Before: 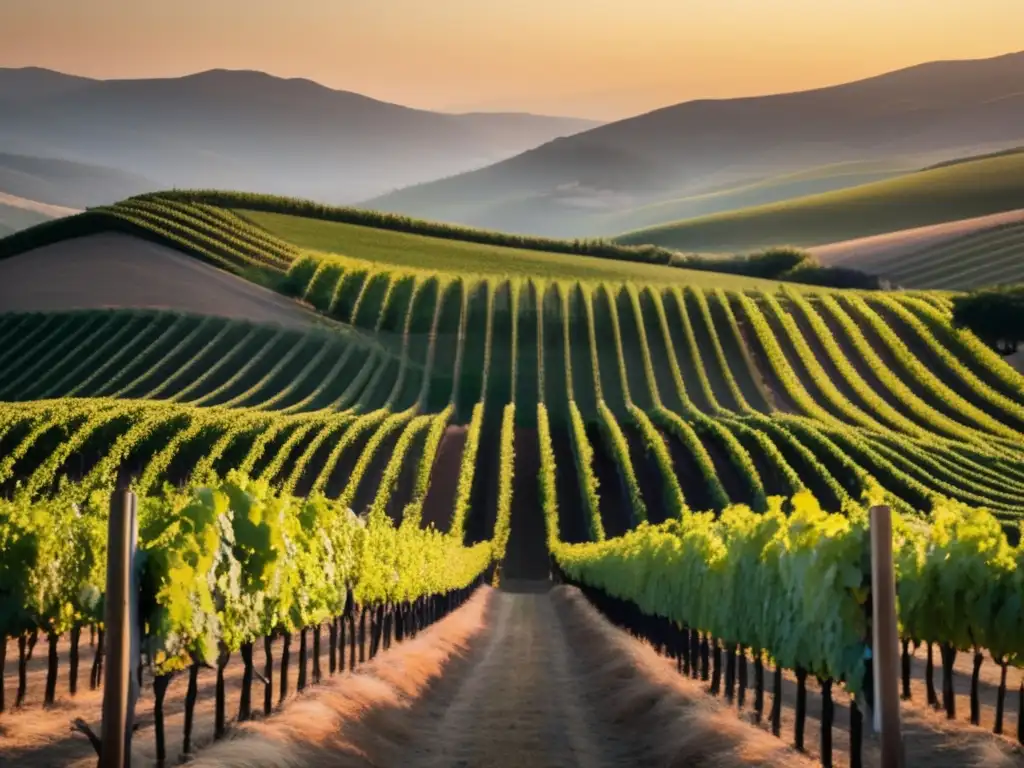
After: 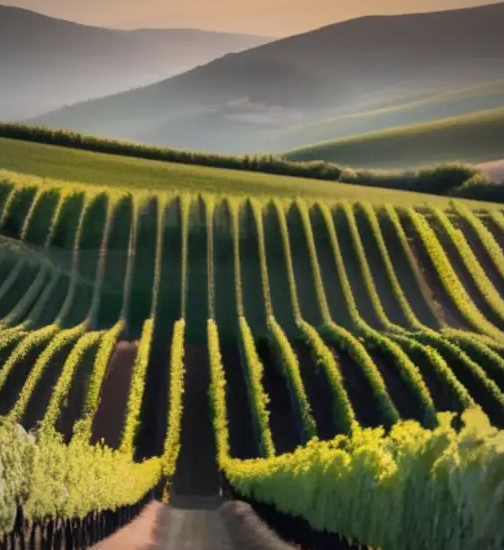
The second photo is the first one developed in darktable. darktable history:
crop: left 32.323%, top 10.95%, right 18.411%, bottom 17.331%
vignetting: fall-off radius 69.77%, automatic ratio true
